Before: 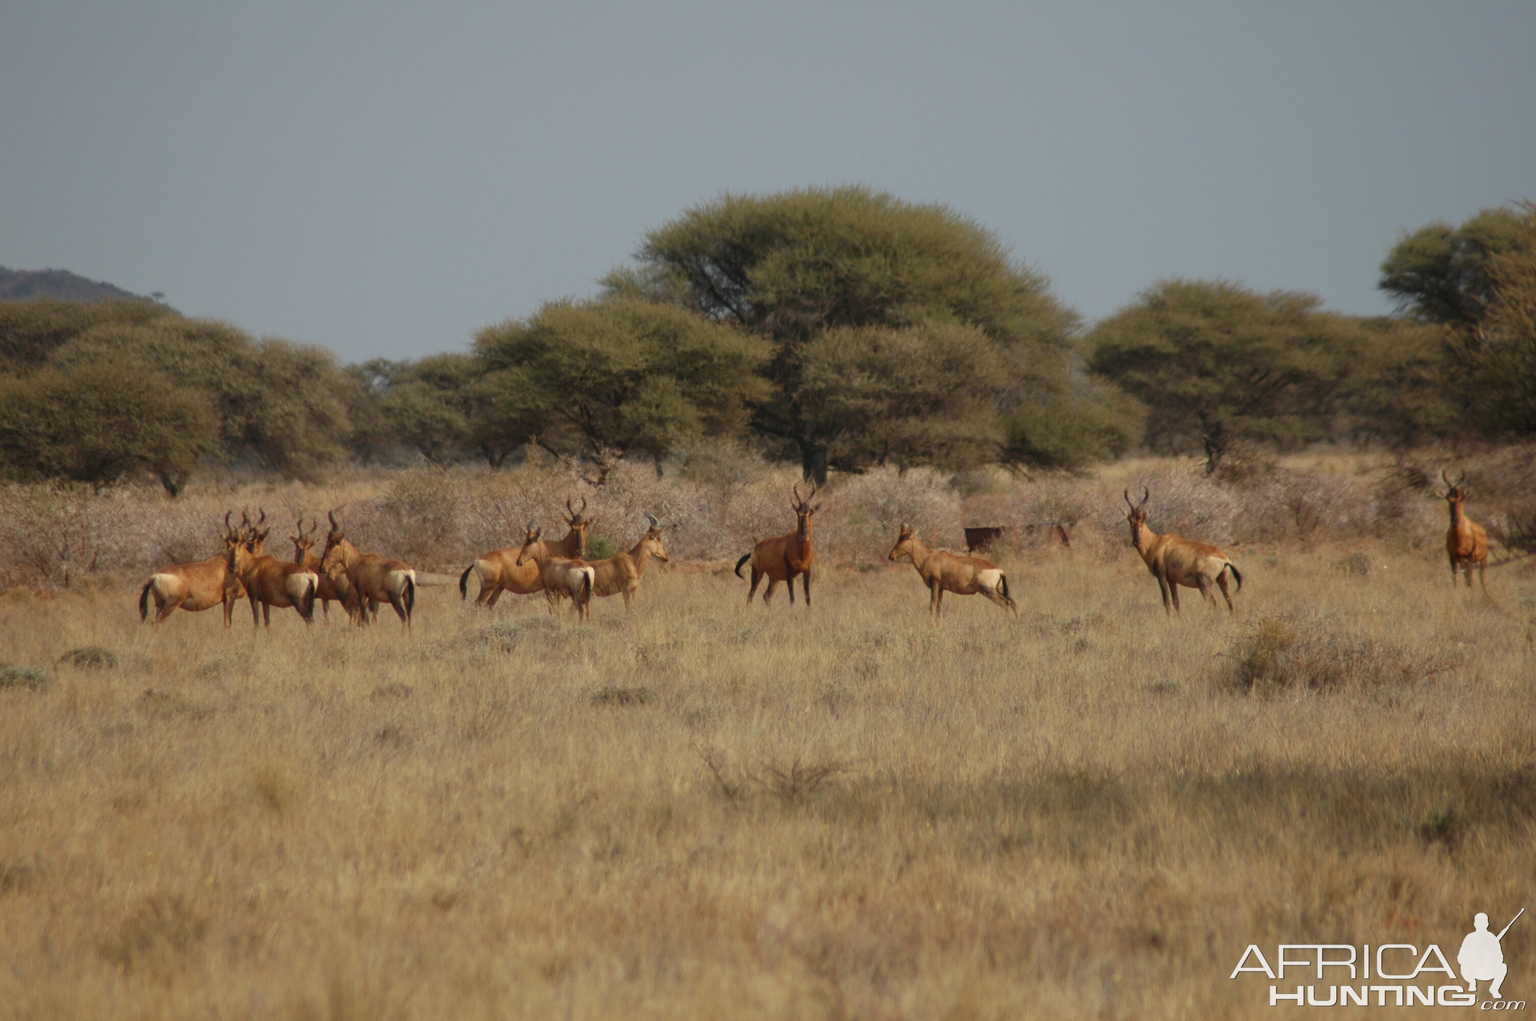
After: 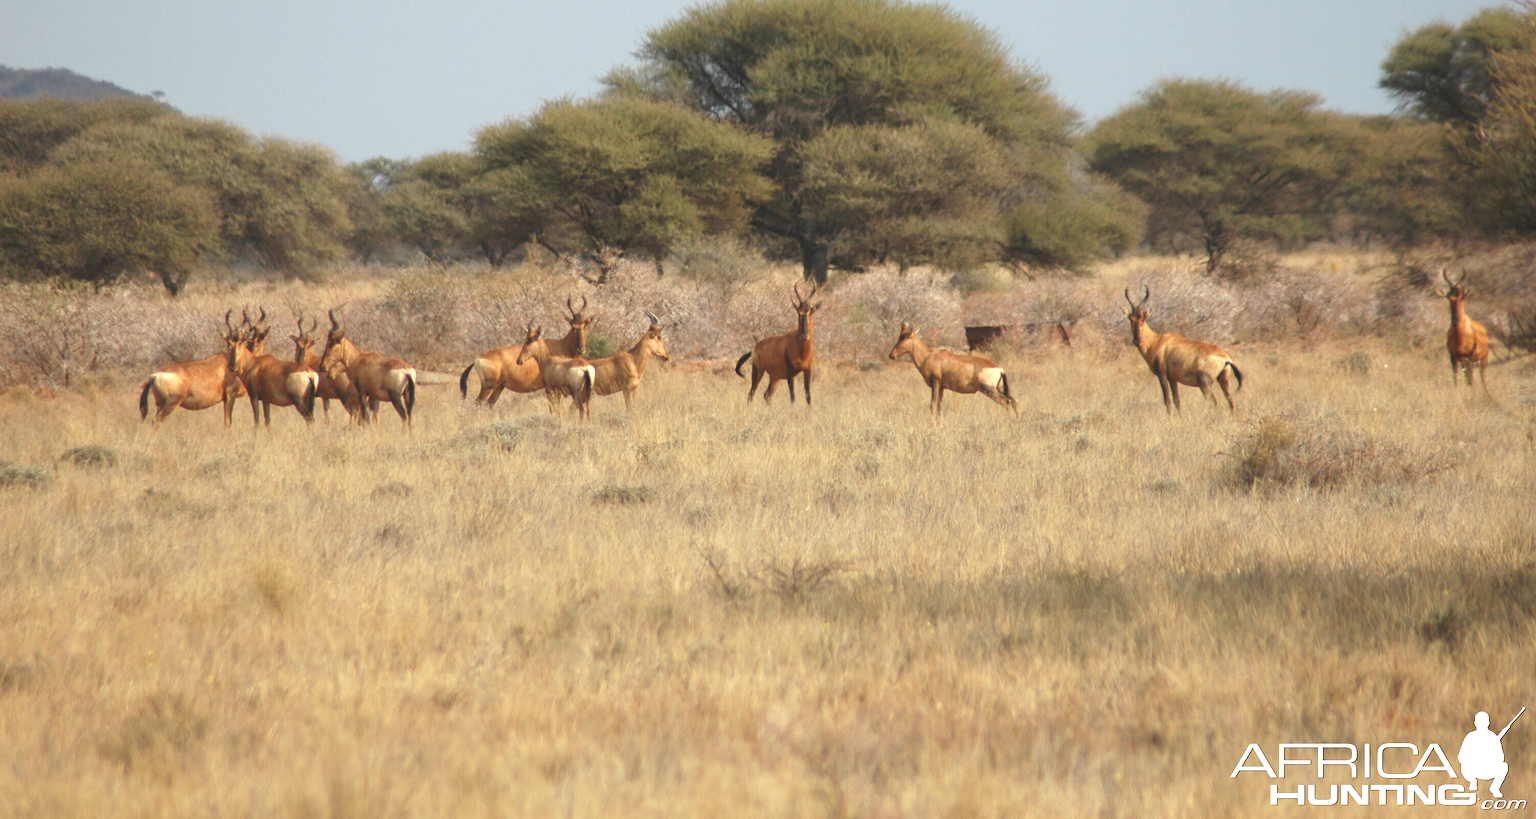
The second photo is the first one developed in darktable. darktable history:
exposure: black level correction -0.005, exposure 1.008 EV, compensate exposure bias true, compensate highlight preservation false
crop and rotate: top 19.763%
